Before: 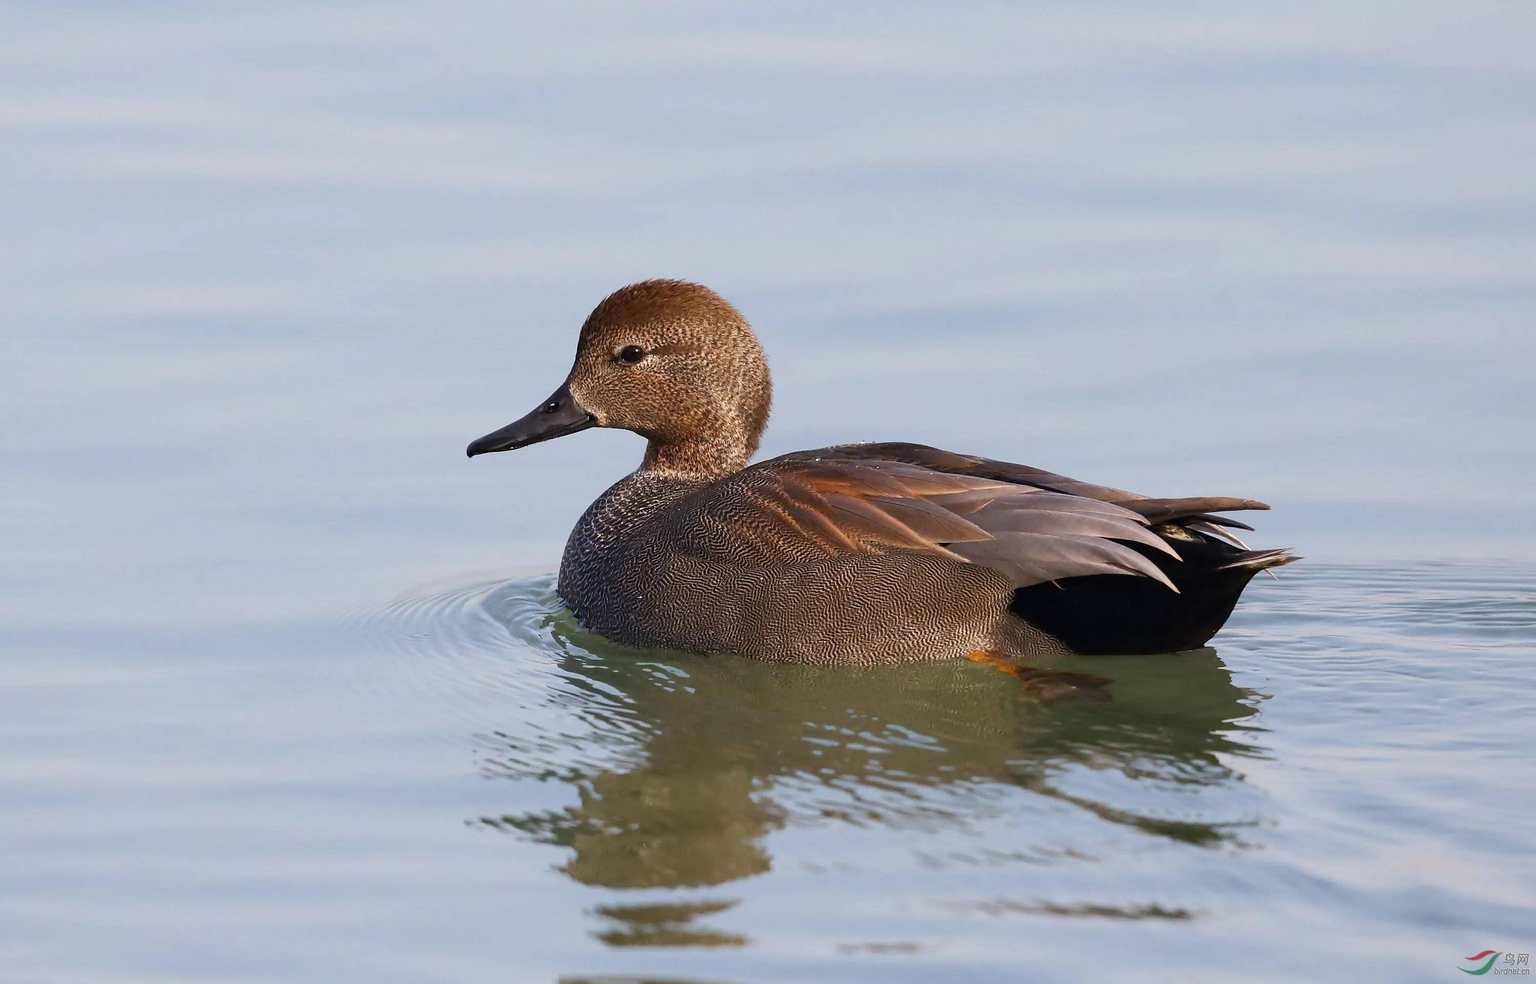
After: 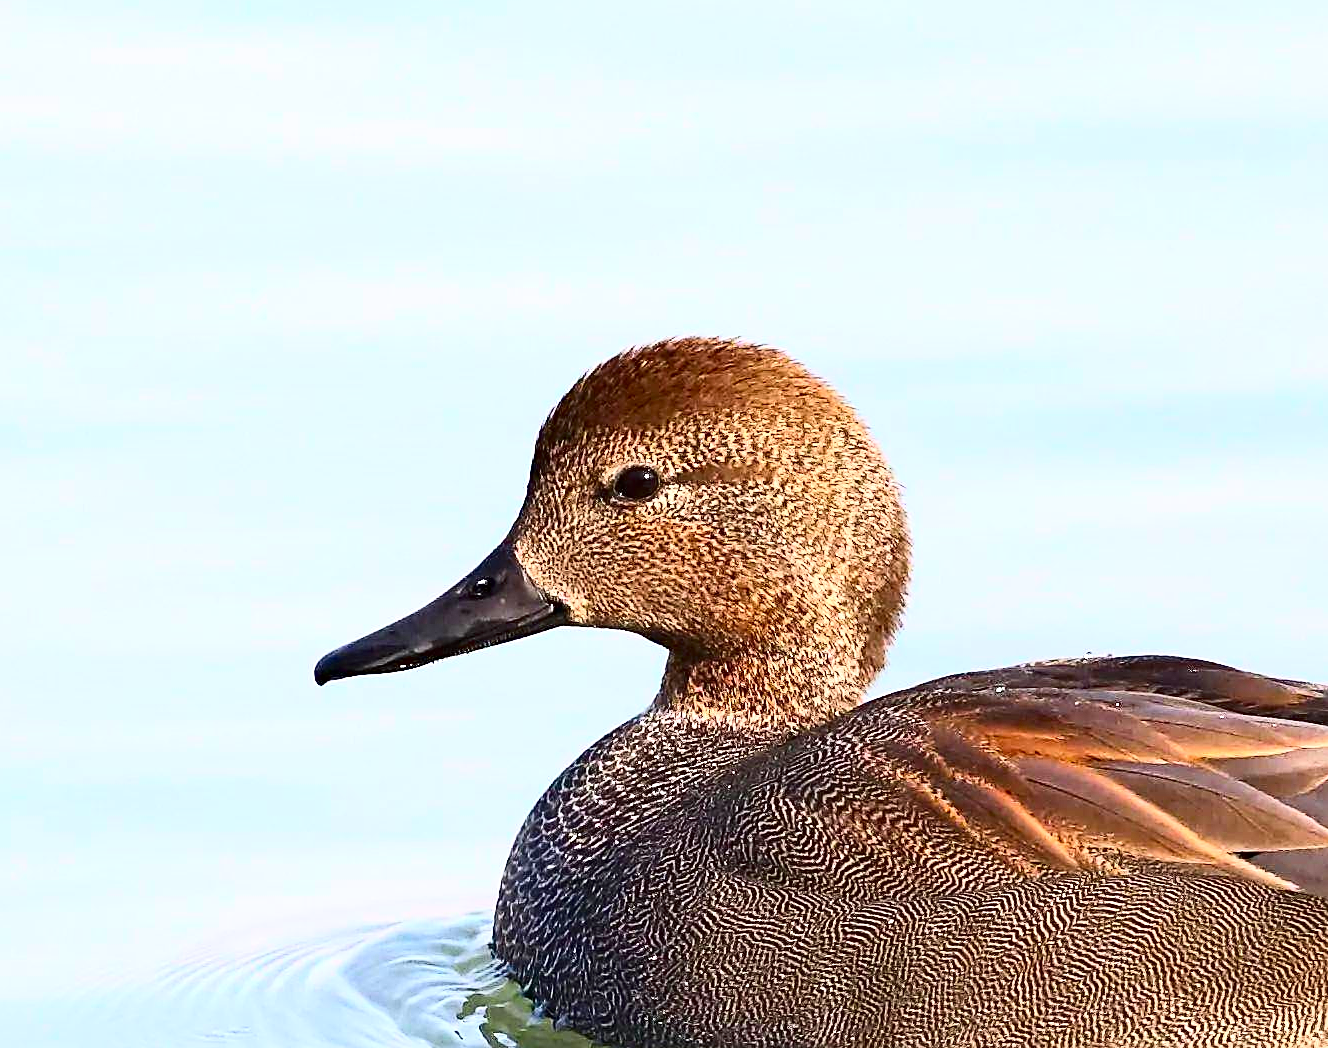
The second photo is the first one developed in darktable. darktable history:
crop: left 19.907%, top 10.866%, right 35.824%, bottom 34.563%
exposure: black level correction 0, exposure 0.693 EV, compensate highlight preservation false
sharpen: amount 0.492
contrast brightness saturation: contrast 0.161, saturation 0.314
tone curve: curves: ch0 [(0, 0) (0.004, 0.001) (0.02, 0.008) (0.218, 0.218) (0.664, 0.774) (0.832, 0.914) (1, 1)], color space Lab, independent channels, preserve colors none
haze removal: compatibility mode true, adaptive false
